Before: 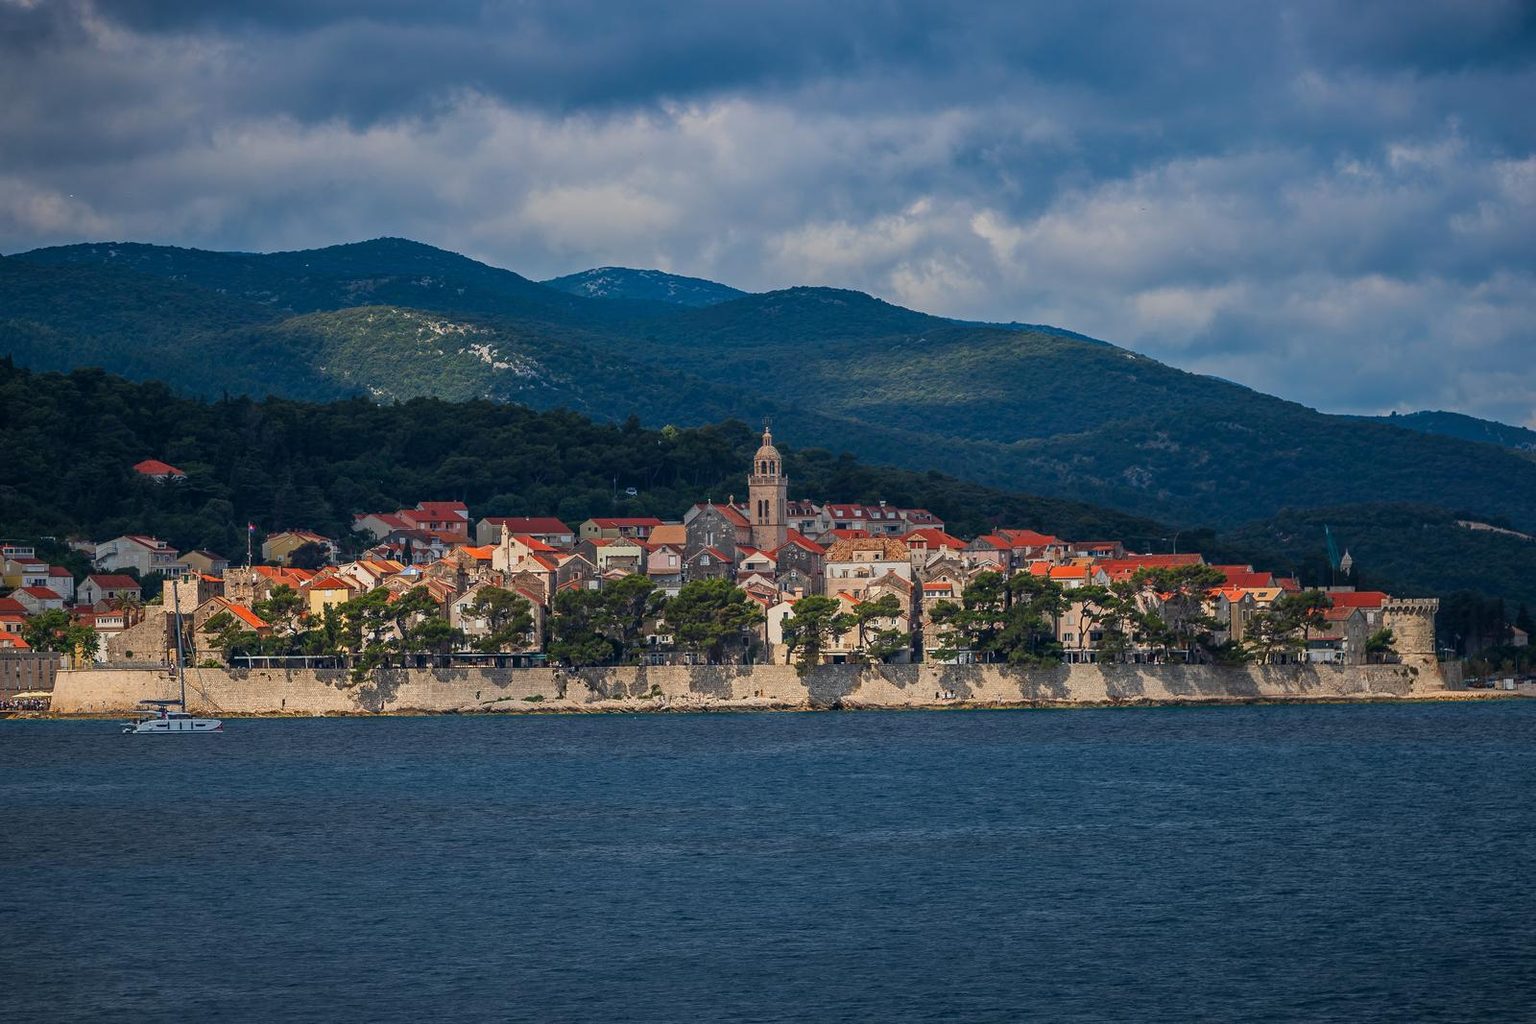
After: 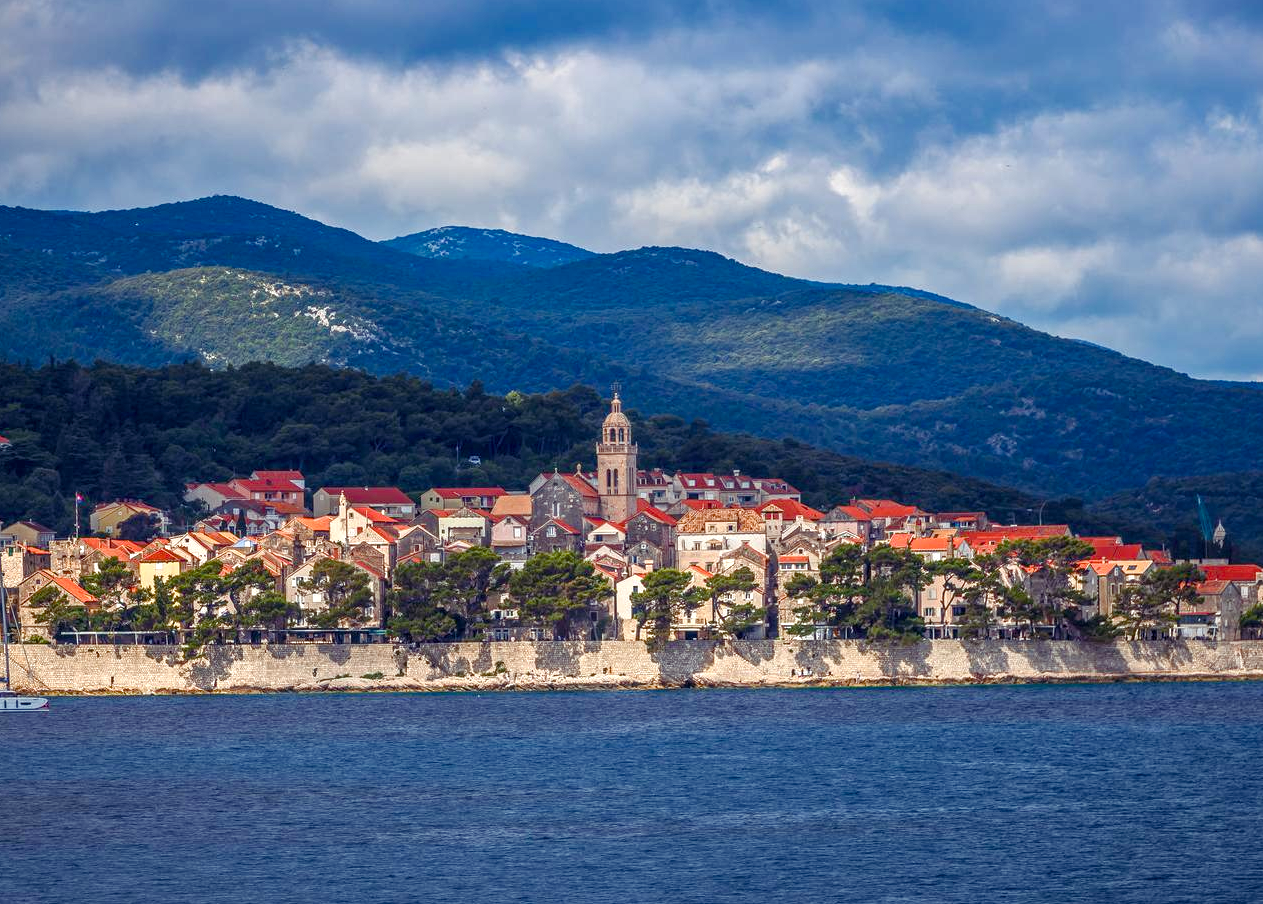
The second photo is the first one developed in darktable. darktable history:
exposure: black level correction 0, exposure 0.686 EV, compensate highlight preservation false
crop: left 11.471%, top 4.946%, right 9.556%, bottom 10.282%
color balance rgb: shadows lift › chroma 6.211%, shadows lift › hue 303.03°, perceptual saturation grading › global saturation 25.572%, perceptual saturation grading › highlights -50.52%, perceptual saturation grading › shadows 30.693%
local contrast: on, module defaults
